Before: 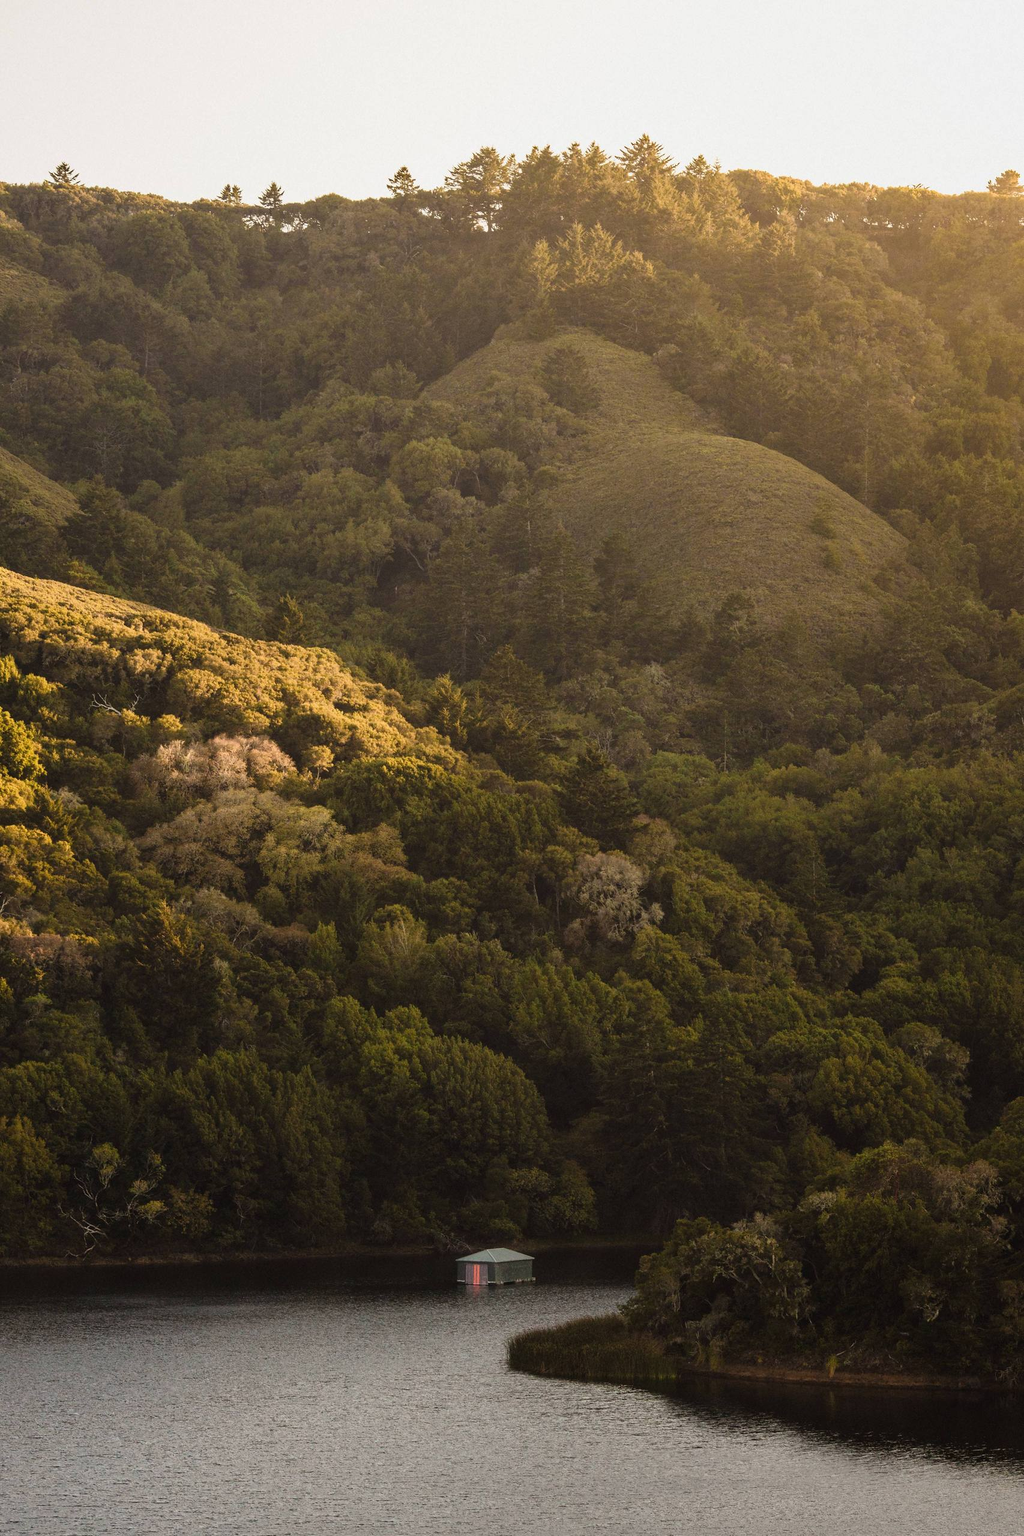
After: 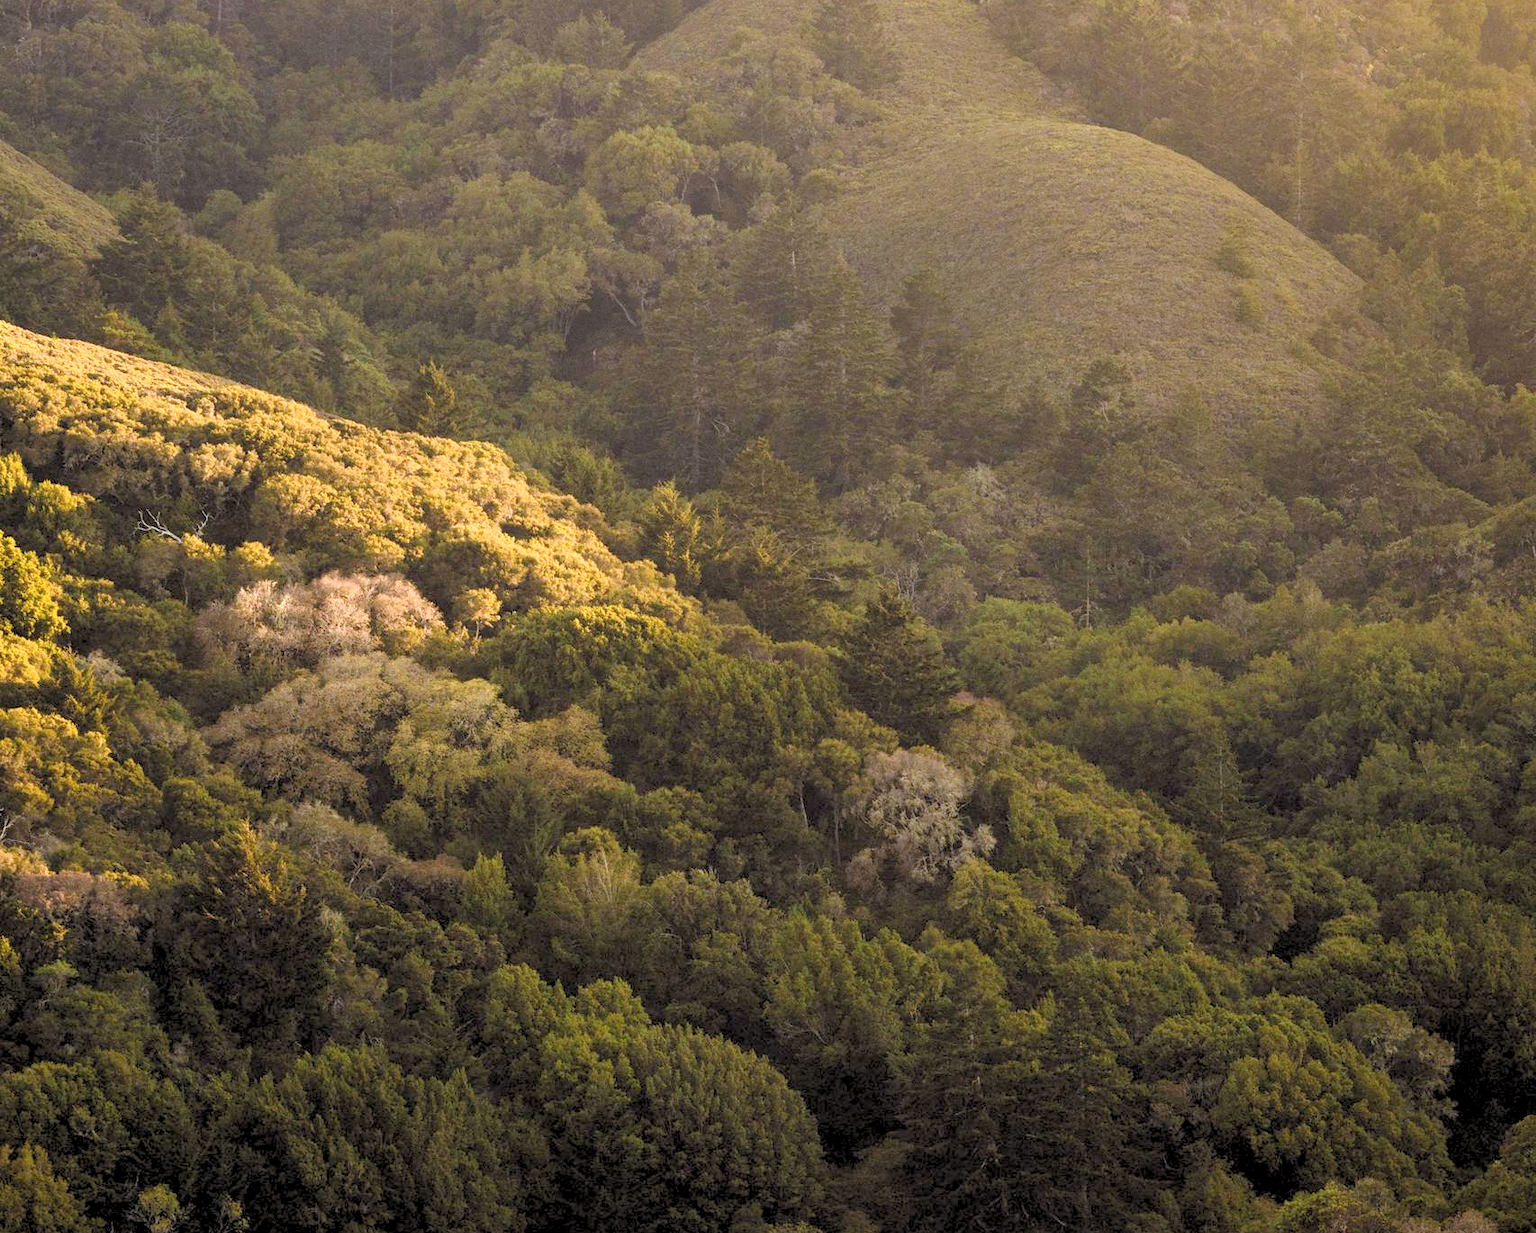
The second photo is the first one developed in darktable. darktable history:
crop and rotate: top 23.043%, bottom 23.437%
white balance: red 0.967, blue 1.119, emerald 0.756
exposure: black level correction 0, exposure 0.7 EV, compensate exposure bias true, compensate highlight preservation false
rgb levels: preserve colors sum RGB, levels [[0.038, 0.433, 0.934], [0, 0.5, 1], [0, 0.5, 1]]
